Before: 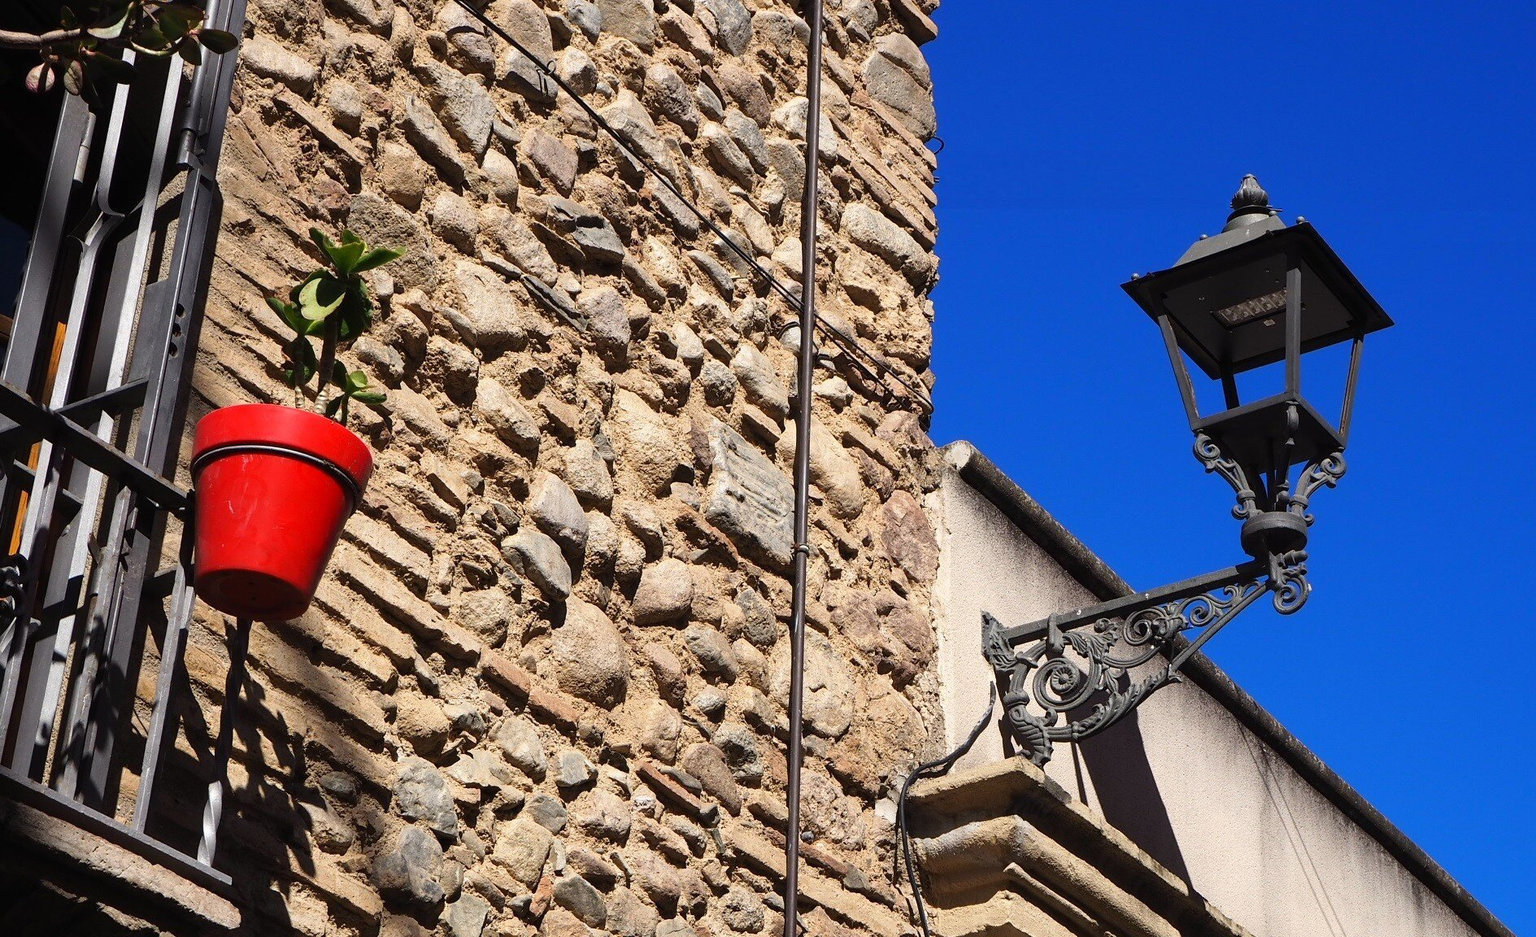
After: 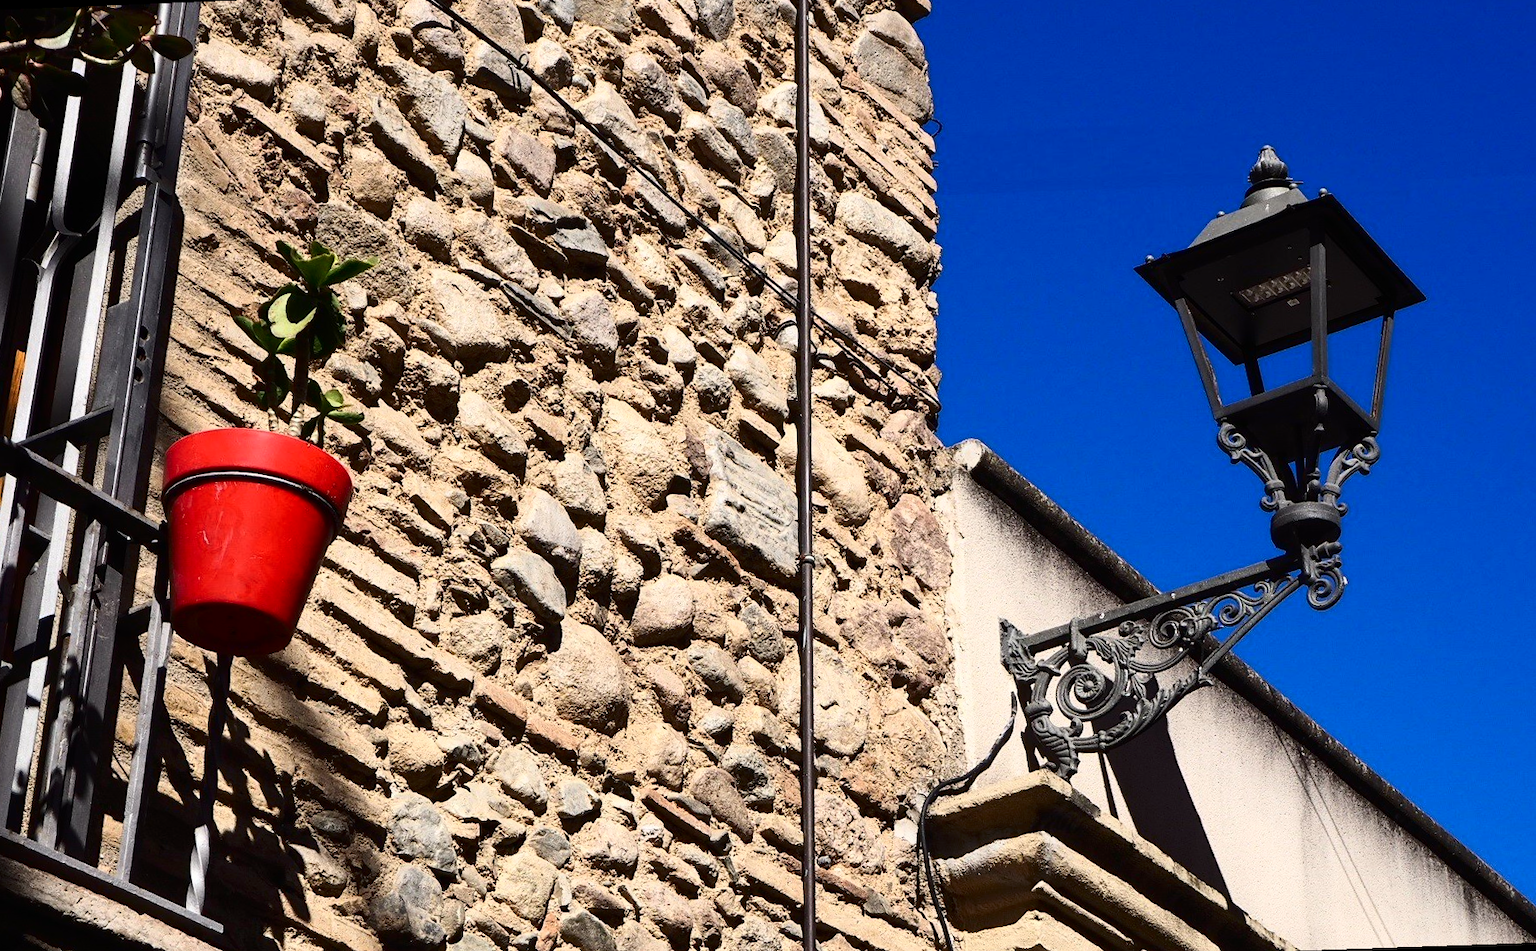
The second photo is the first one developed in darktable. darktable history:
rotate and perspective: rotation -2.12°, lens shift (vertical) 0.009, lens shift (horizontal) -0.008, automatic cropping original format, crop left 0.036, crop right 0.964, crop top 0.05, crop bottom 0.959
contrast brightness saturation: contrast 0.28
